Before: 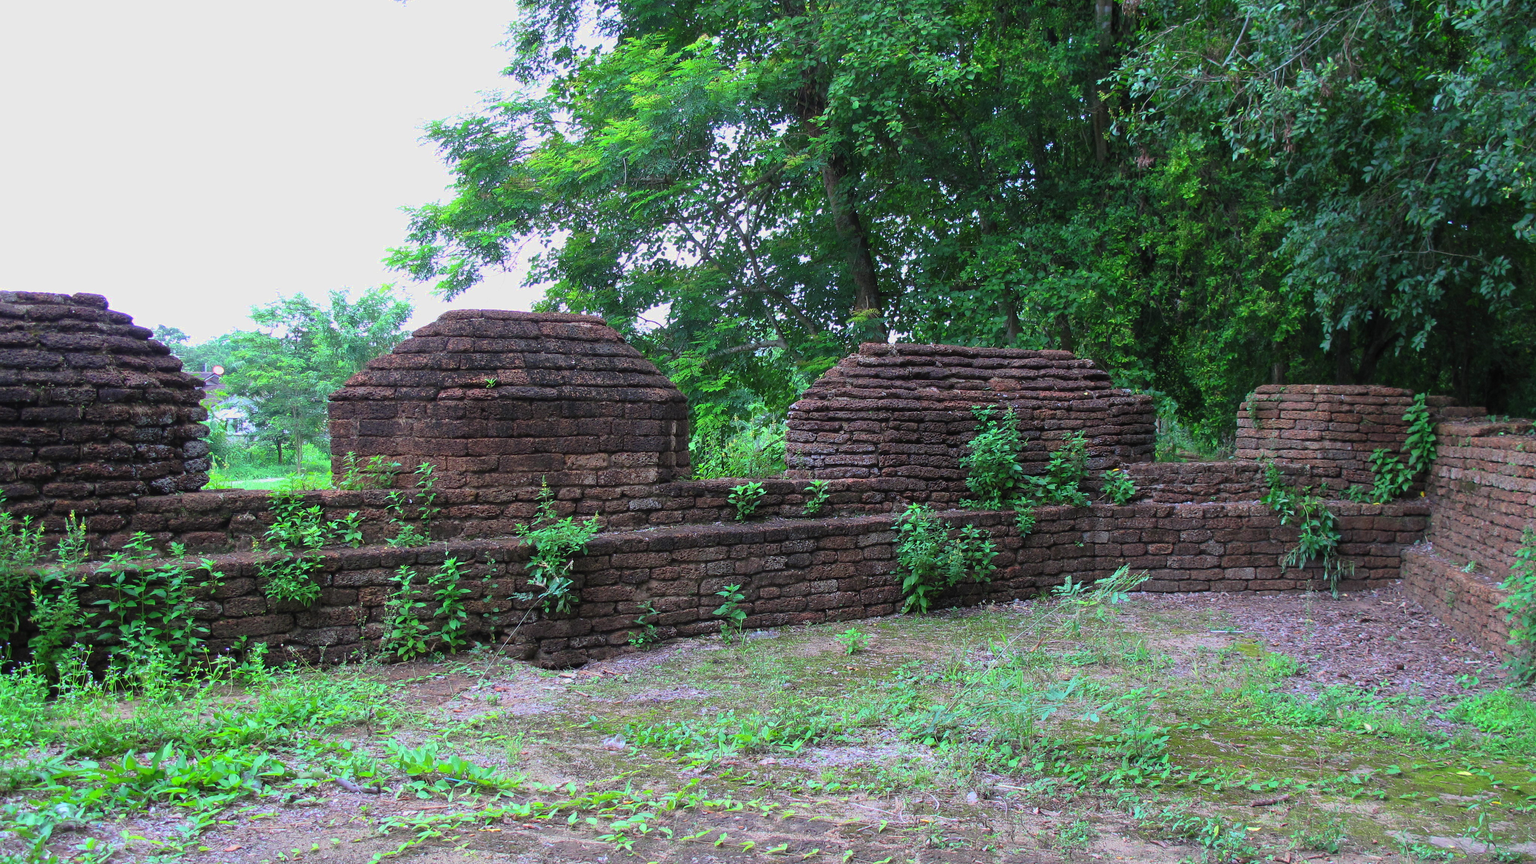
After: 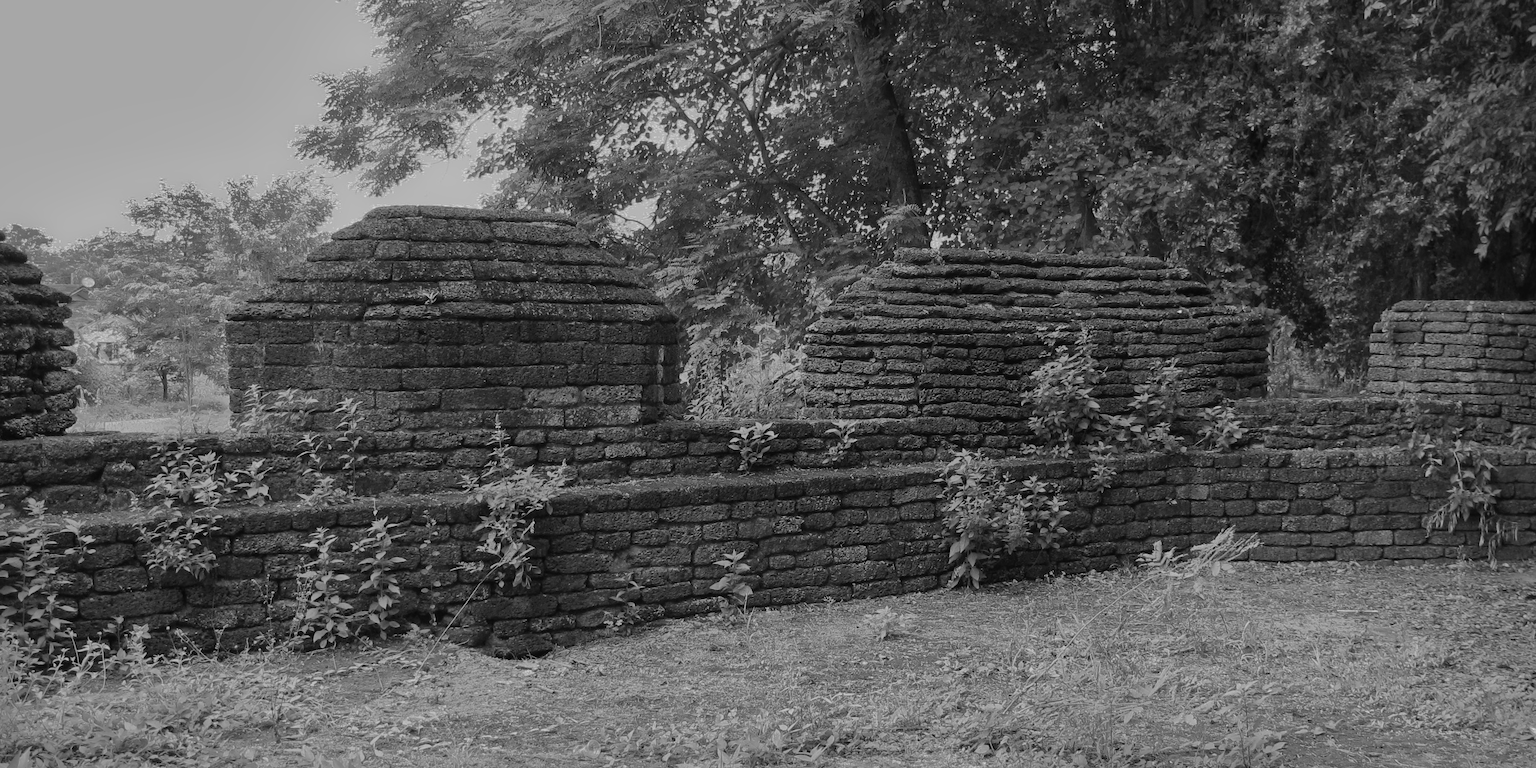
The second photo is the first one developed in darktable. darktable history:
shadows and highlights: shadows -19.91, highlights -73.15
monochrome: a 26.22, b 42.67, size 0.8
crop: left 9.712%, top 16.928%, right 10.845%, bottom 12.332%
